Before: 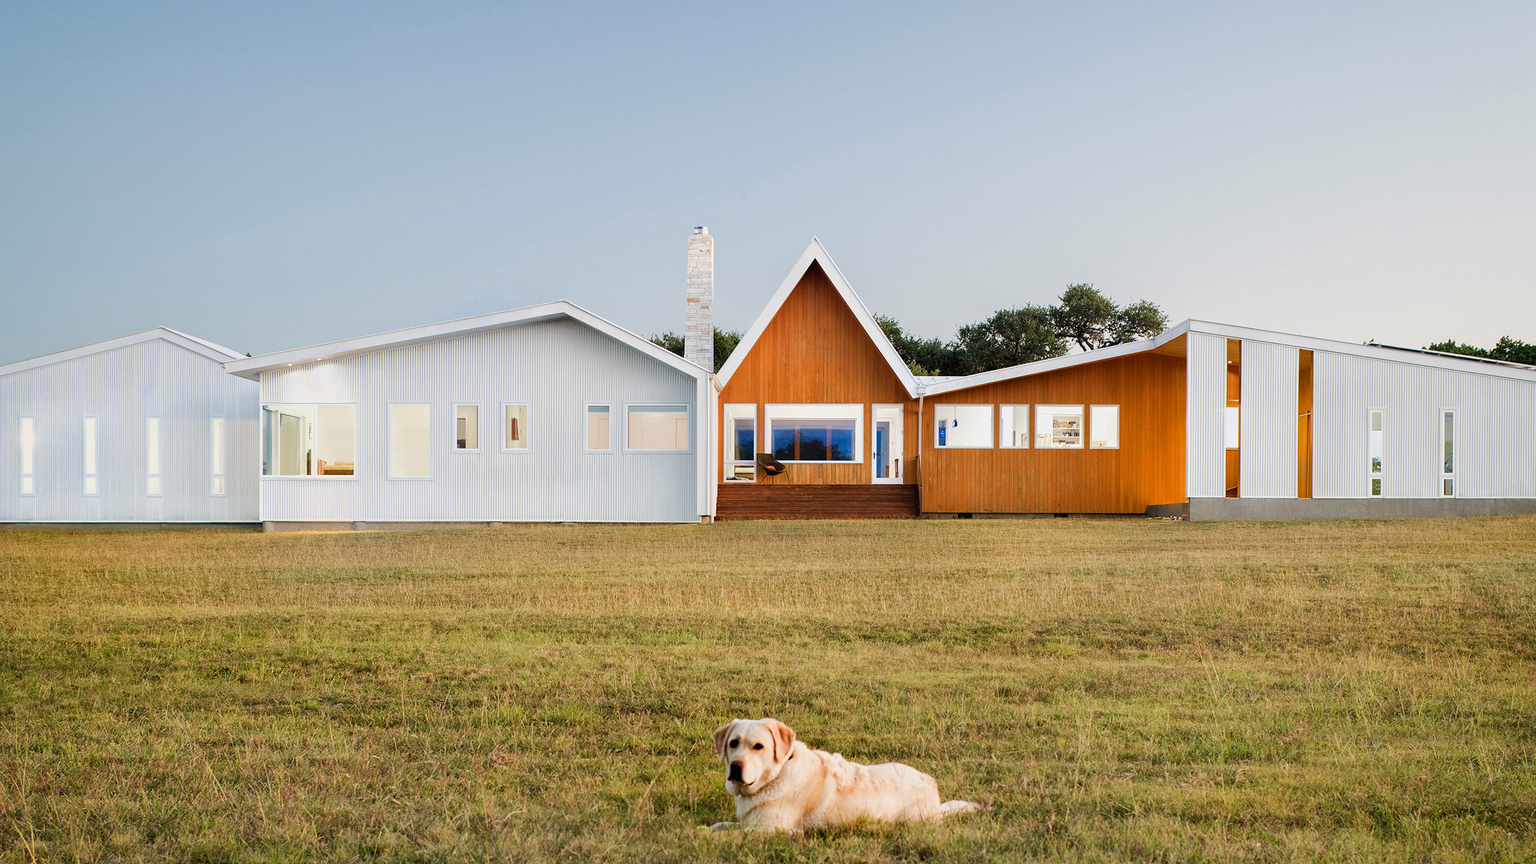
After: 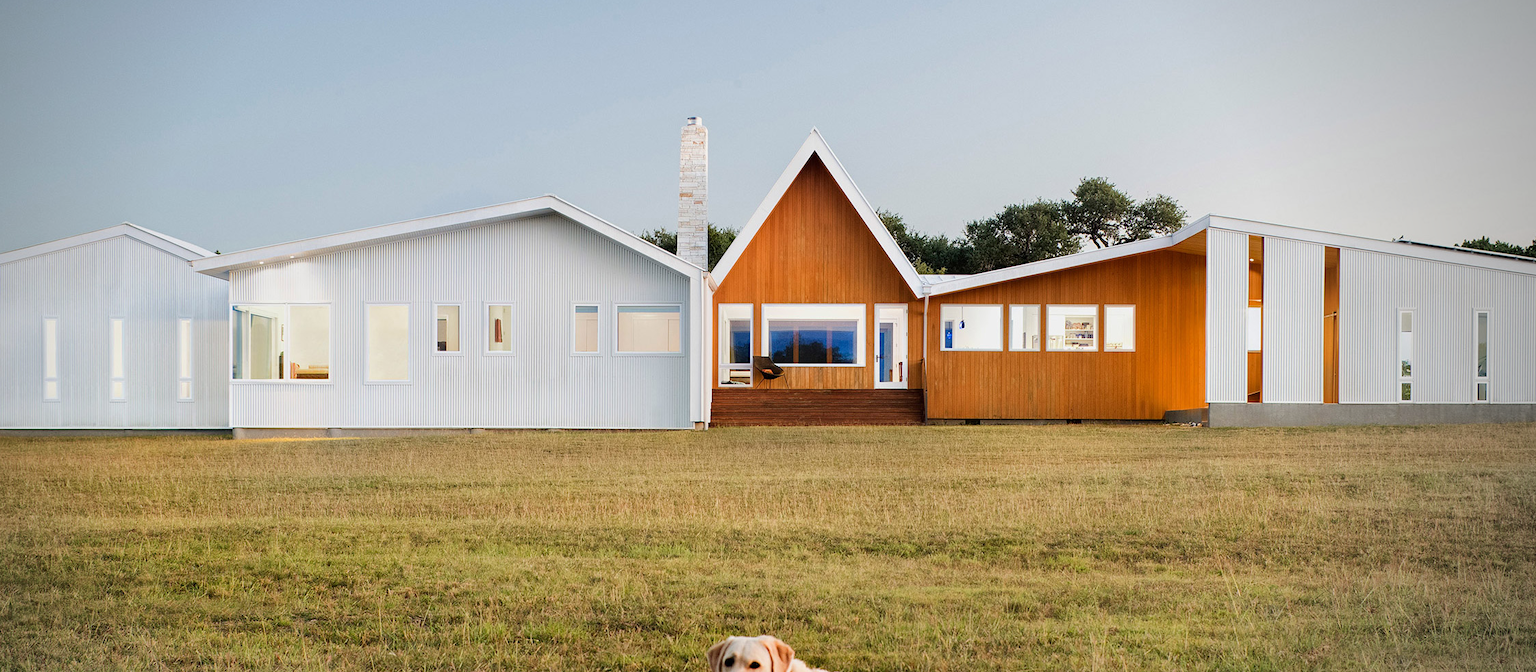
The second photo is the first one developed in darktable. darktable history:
vignetting: fall-off start 74.81%, center (-0.074, 0.06), width/height ratio 1.079
crop and rotate: left 2.768%, top 13.386%, right 2.313%, bottom 12.748%
